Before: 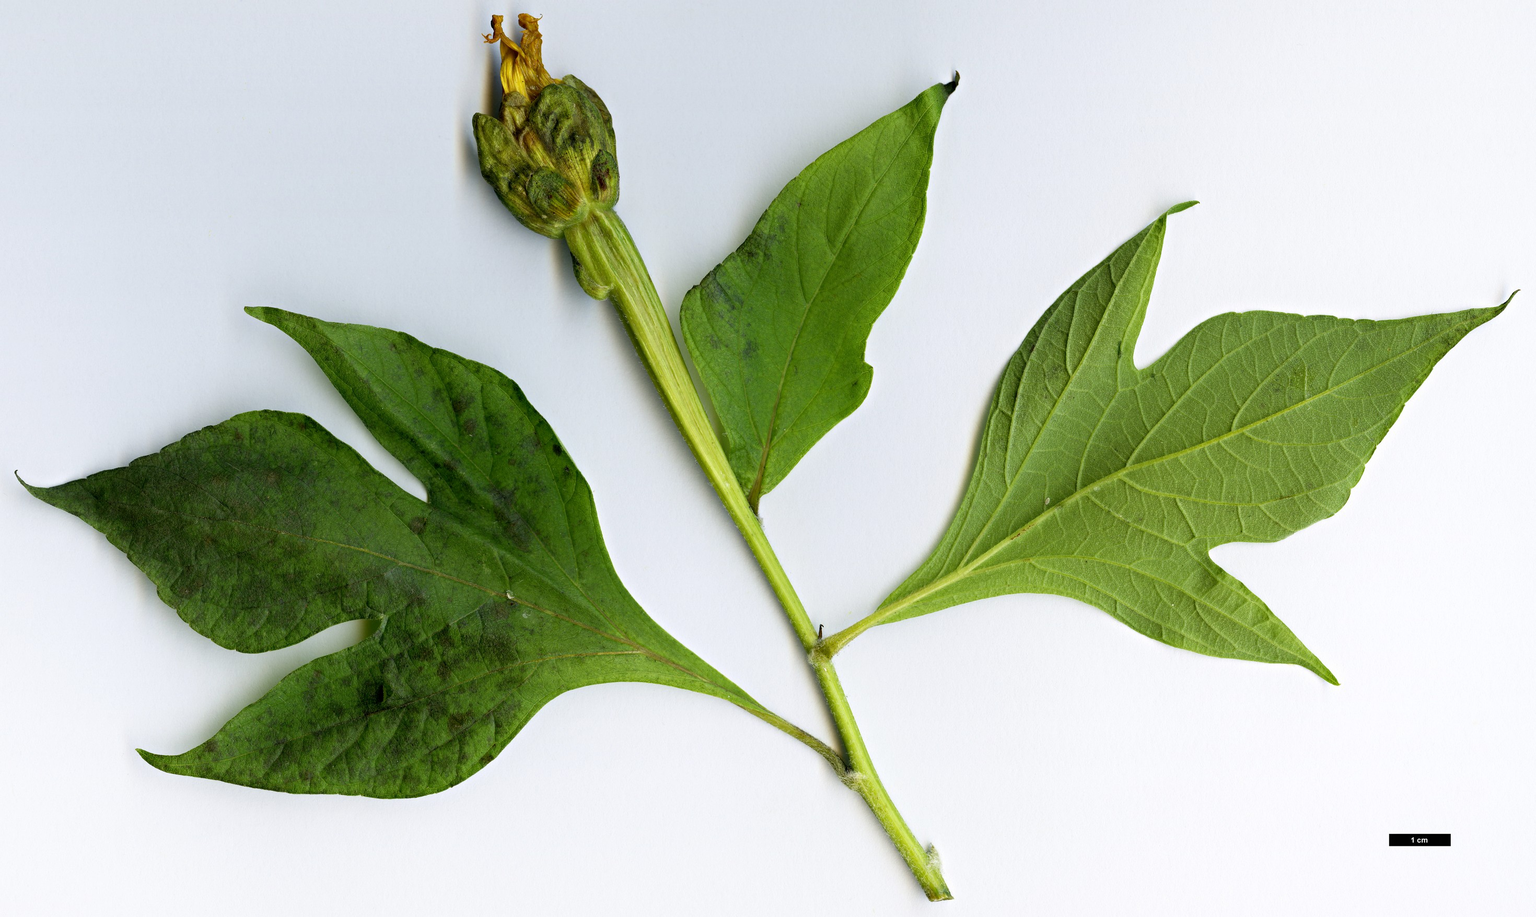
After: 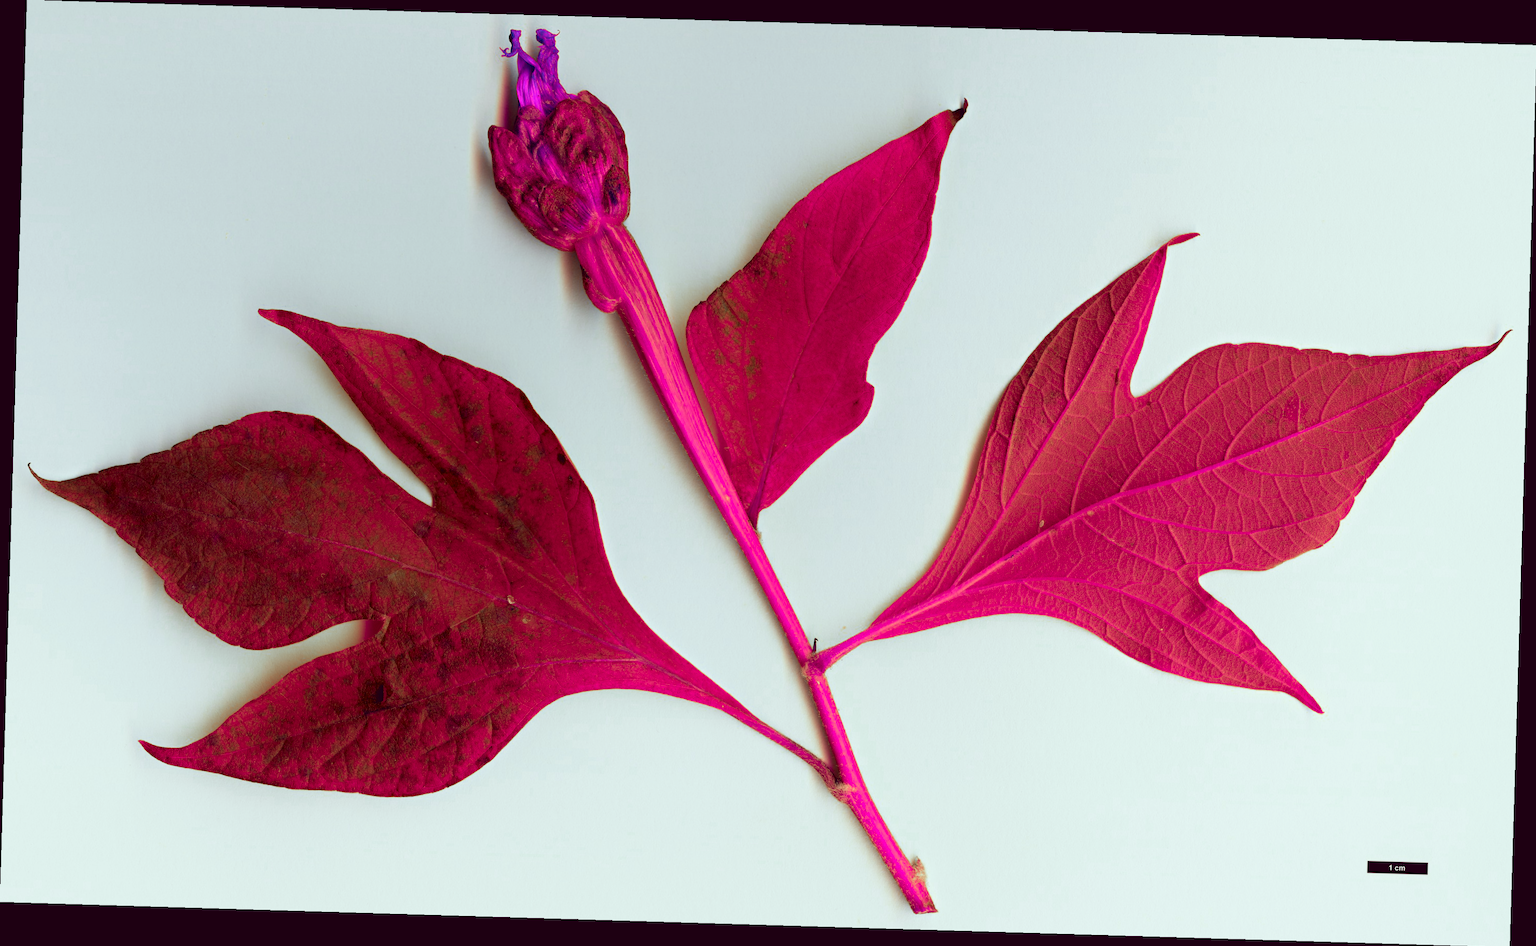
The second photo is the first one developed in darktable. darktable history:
color correction: highlights a* -7.23, highlights b* -0.161, shadows a* 20.08, shadows b* 11.73
color zones: curves: ch0 [(0.826, 0.353)]; ch1 [(0.242, 0.647) (0.889, 0.342)]; ch2 [(0.246, 0.089) (0.969, 0.068)]
rotate and perspective: rotation 1.72°, automatic cropping off
